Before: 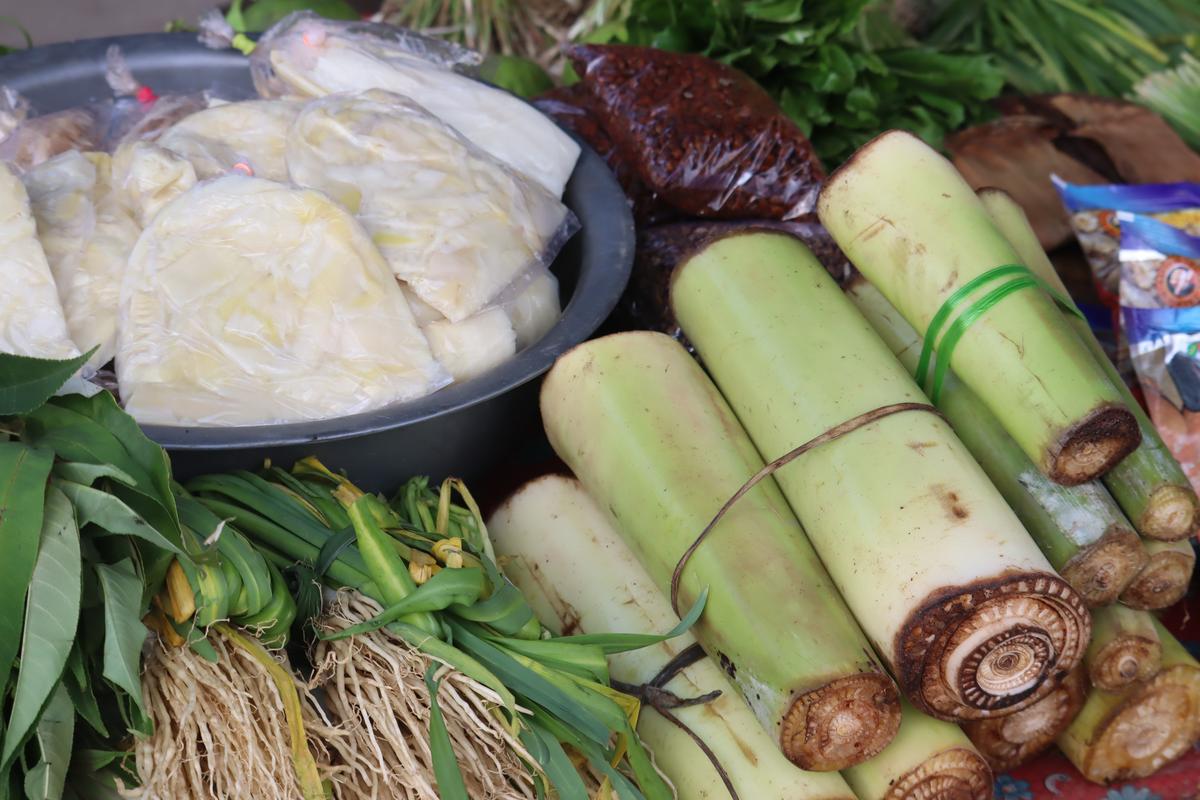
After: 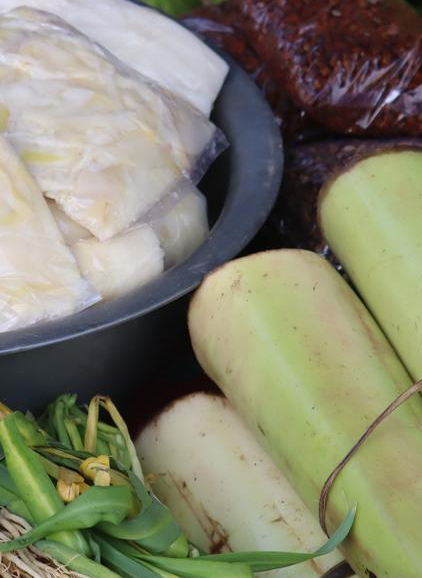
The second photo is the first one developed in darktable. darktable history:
crop and rotate: left 29.408%, top 10.342%, right 35.344%, bottom 17.345%
